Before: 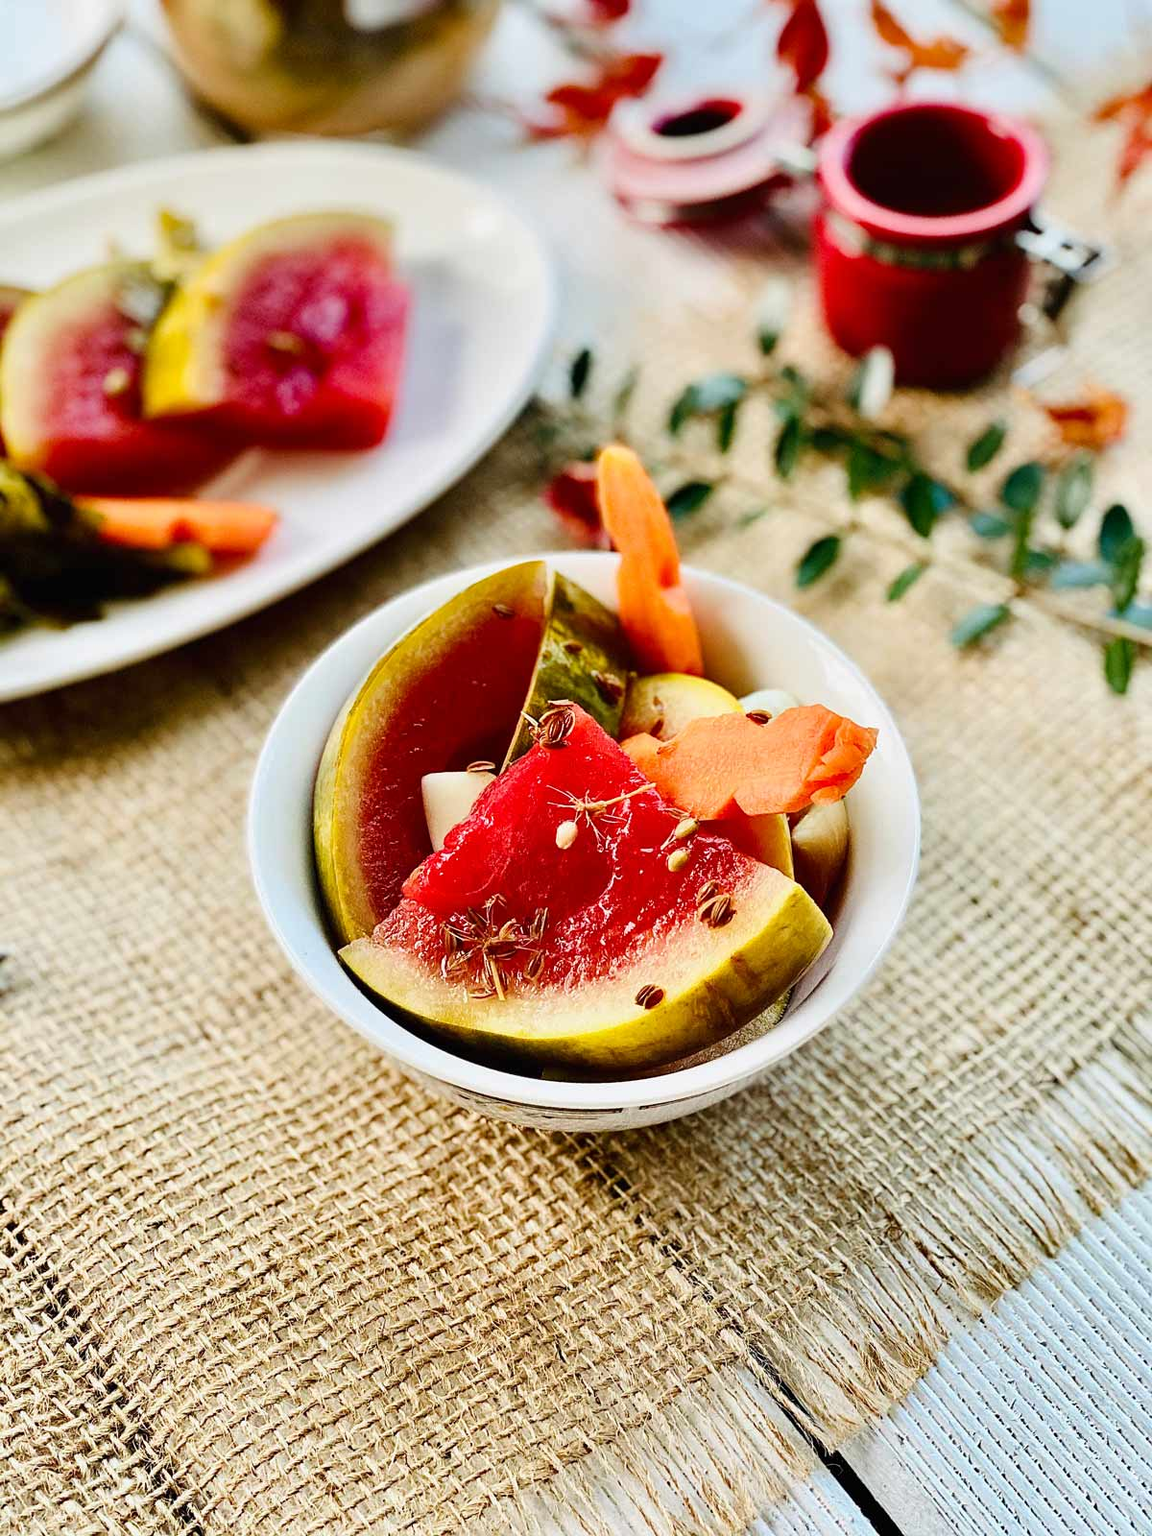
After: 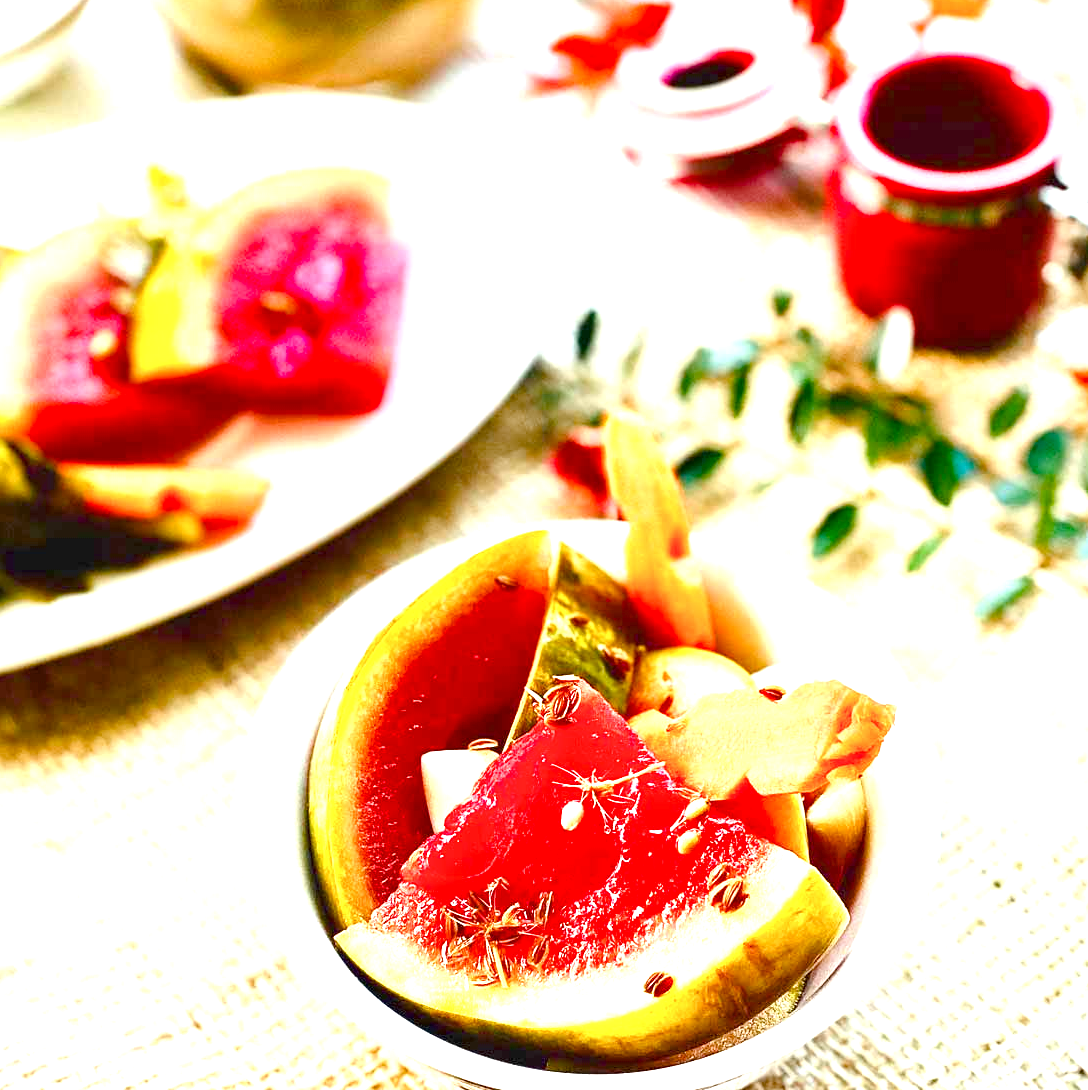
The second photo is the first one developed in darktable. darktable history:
crop: left 1.57%, top 3.434%, right 7.683%, bottom 28.43%
exposure: black level correction 0, exposure 1.291 EV, compensate highlight preservation false
color balance rgb: white fulcrum 1.01 EV, perceptual saturation grading › global saturation 20%, perceptual saturation grading › highlights -25.7%, perceptual saturation grading › shadows 25.656%, perceptual brilliance grading › global brilliance 9.341%, perceptual brilliance grading › shadows 14.391%, contrast -9.812%
